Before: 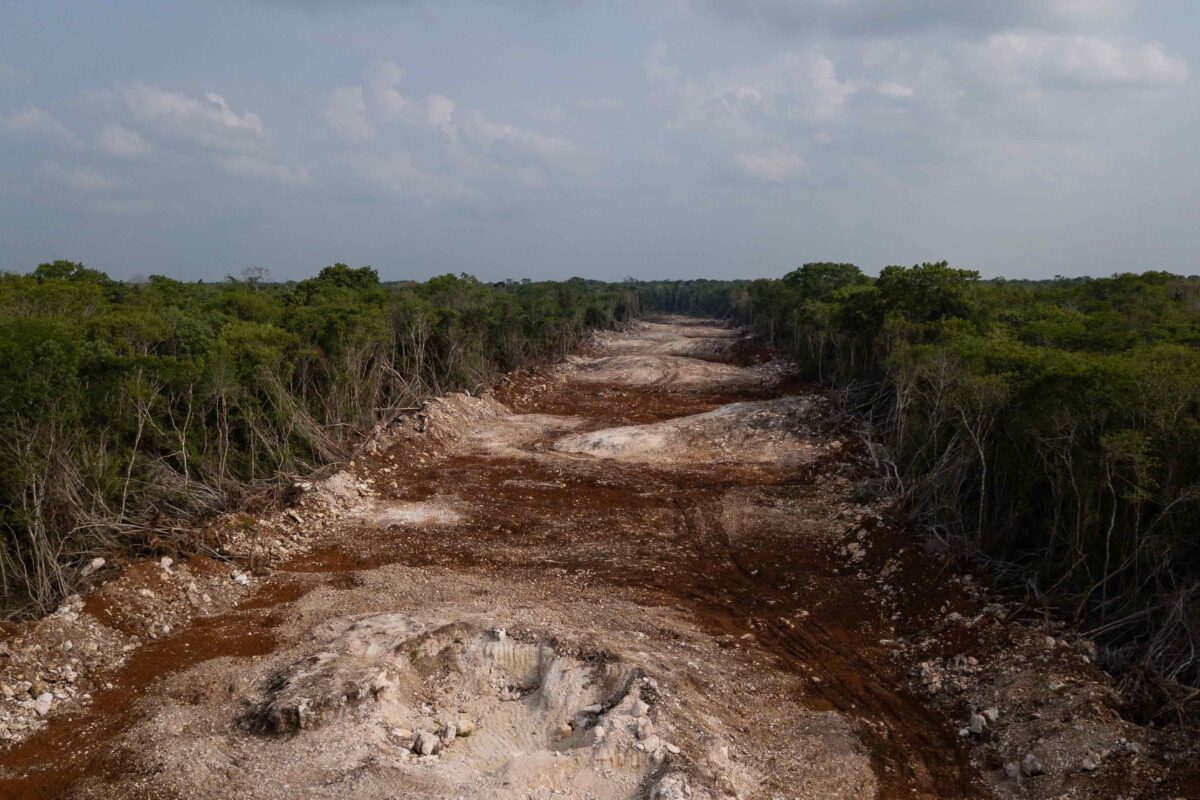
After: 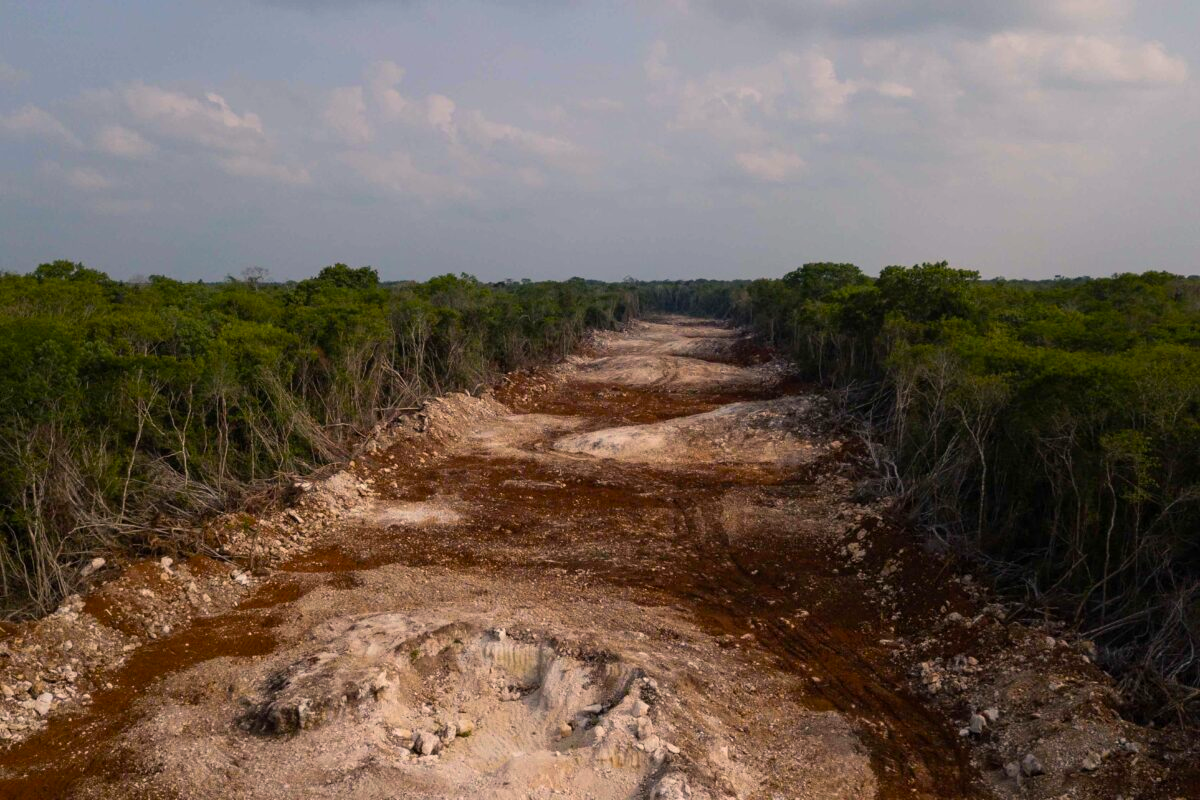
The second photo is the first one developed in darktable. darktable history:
color balance rgb: highlights gain › chroma 2.917%, highlights gain › hue 62.46°, perceptual saturation grading › global saturation 30.319%
